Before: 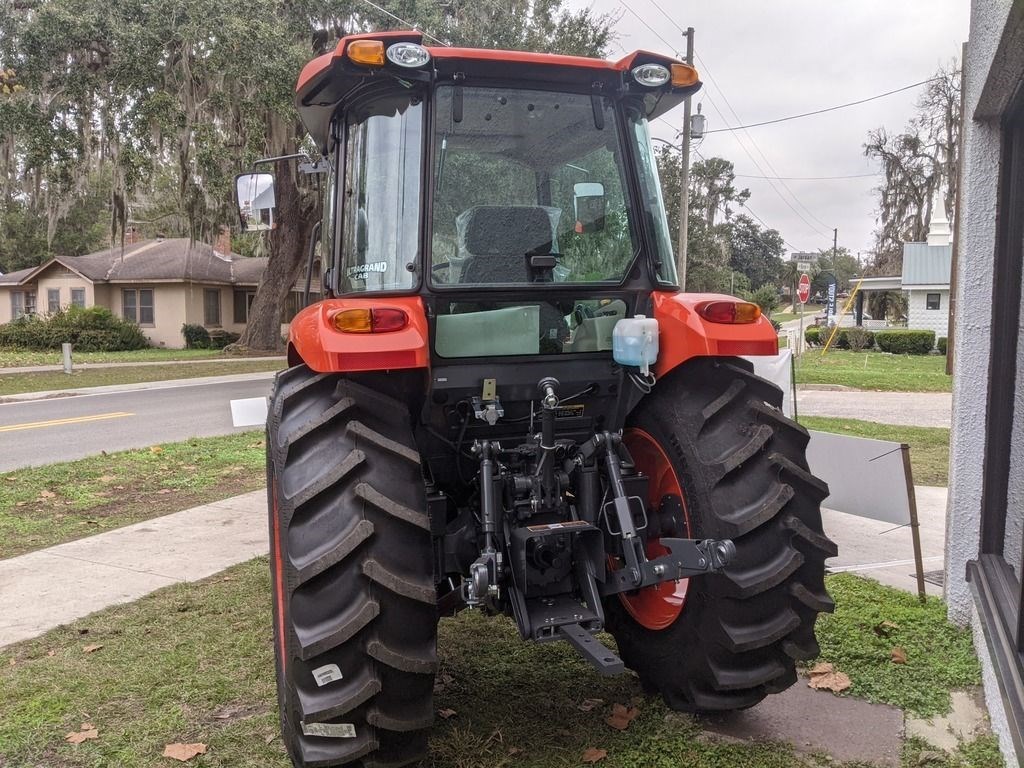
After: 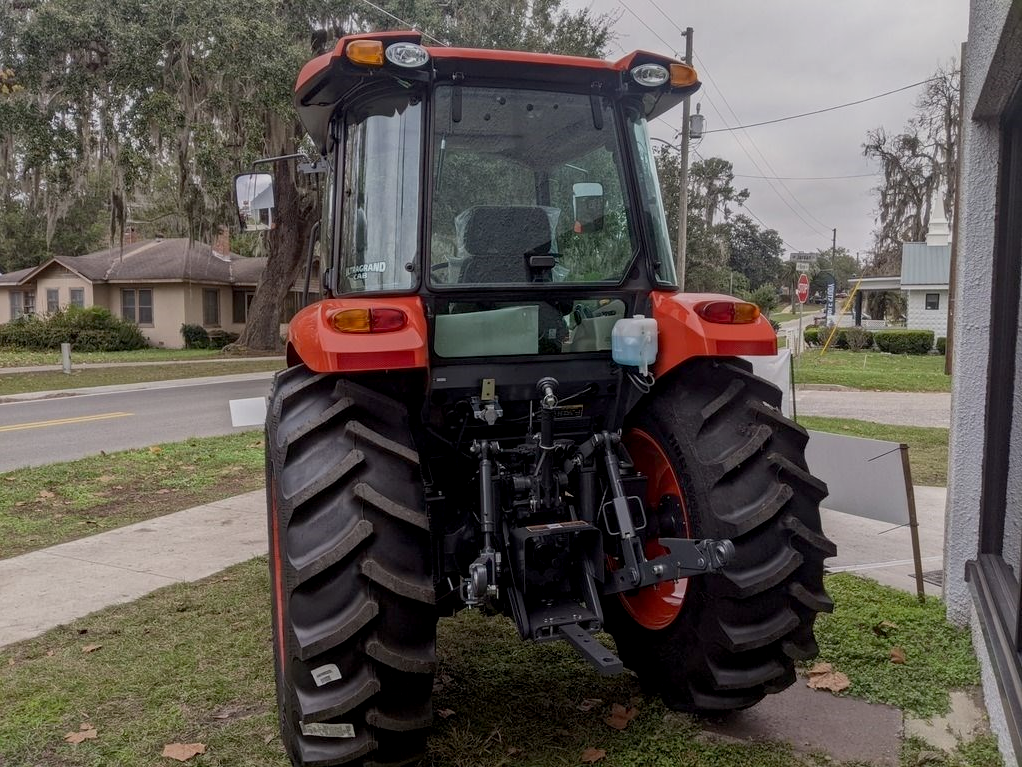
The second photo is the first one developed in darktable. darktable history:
crop: left 0.137%
exposure: black level correction 0.009, exposure -0.623 EV, compensate exposure bias true, compensate highlight preservation false
